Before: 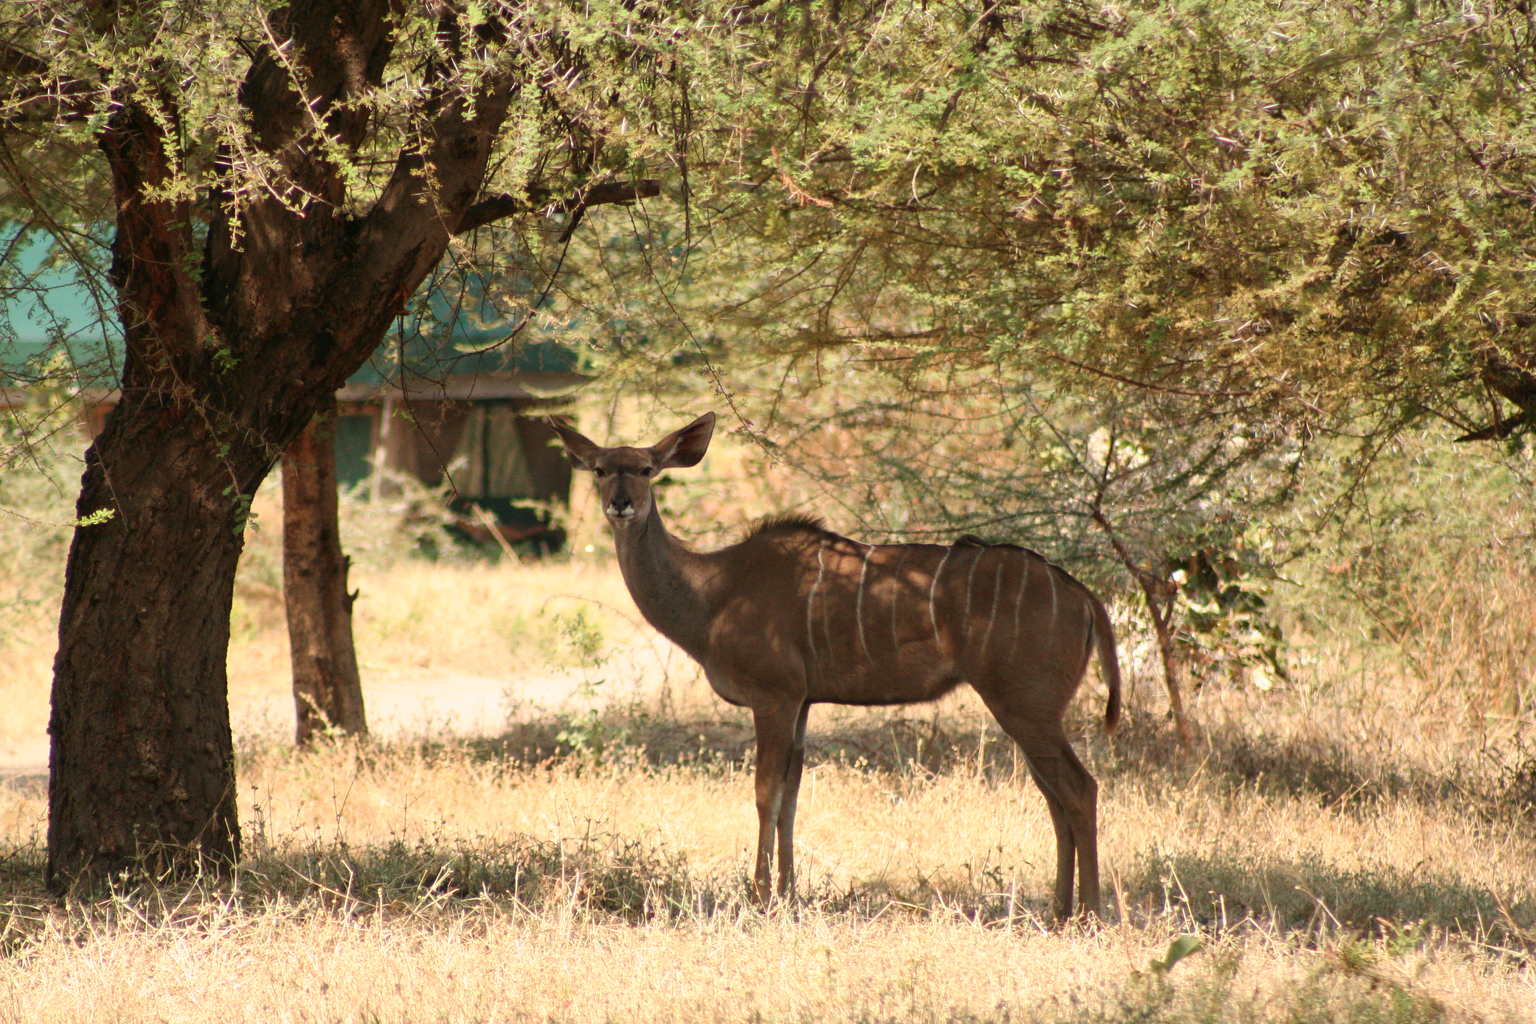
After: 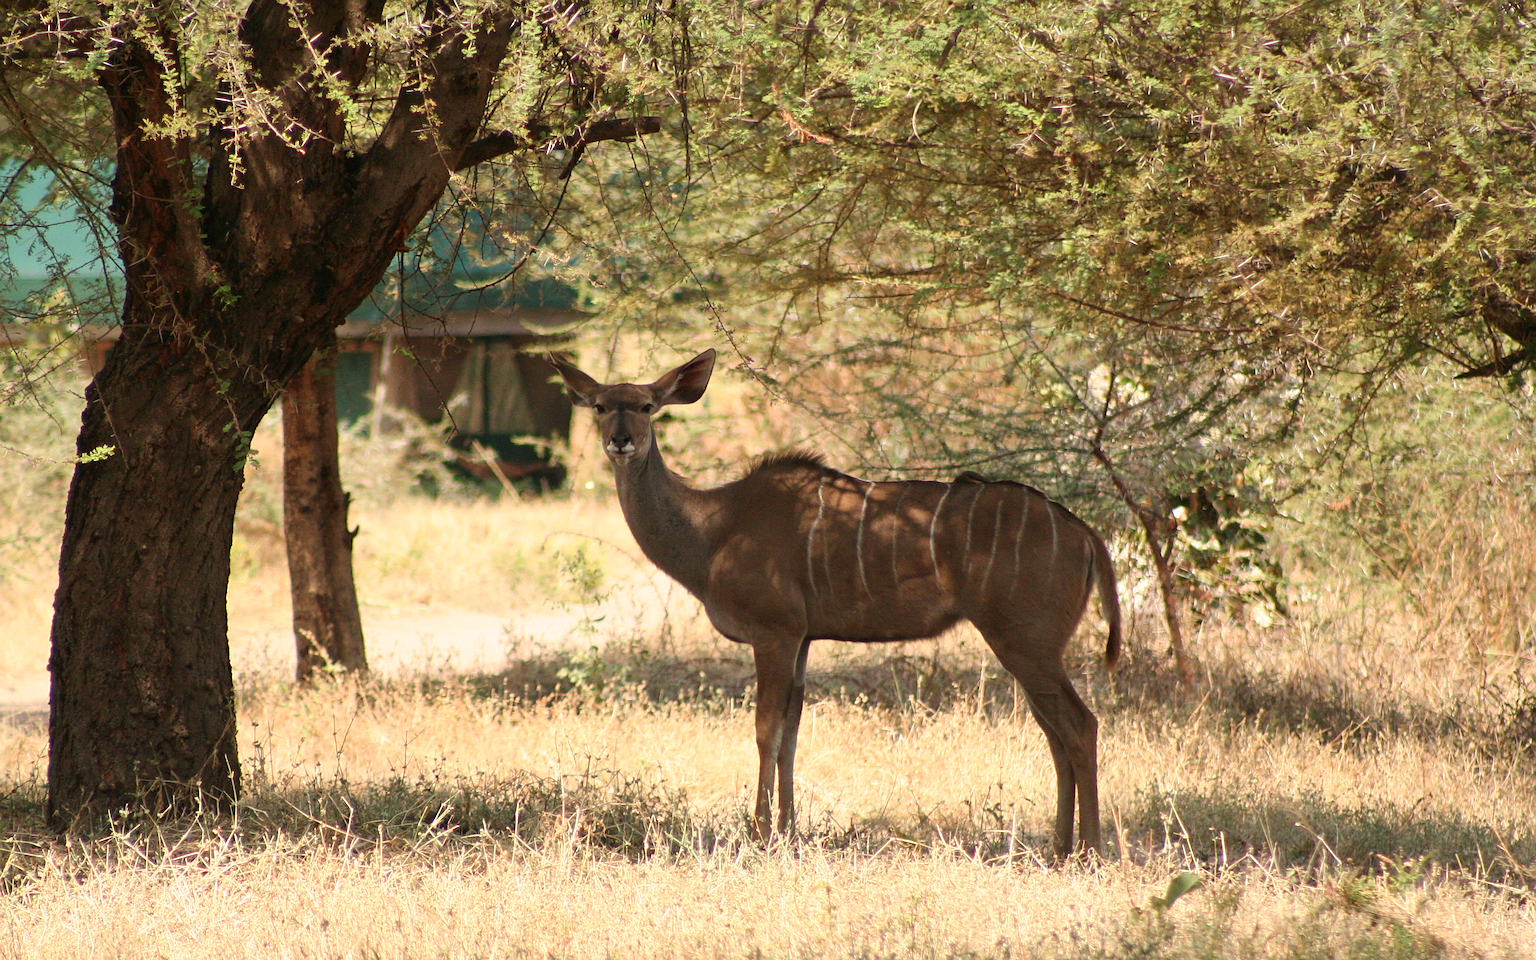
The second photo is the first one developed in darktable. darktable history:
crop and rotate: top 6.25%
color balance rgb: on, module defaults
sharpen: on, module defaults
